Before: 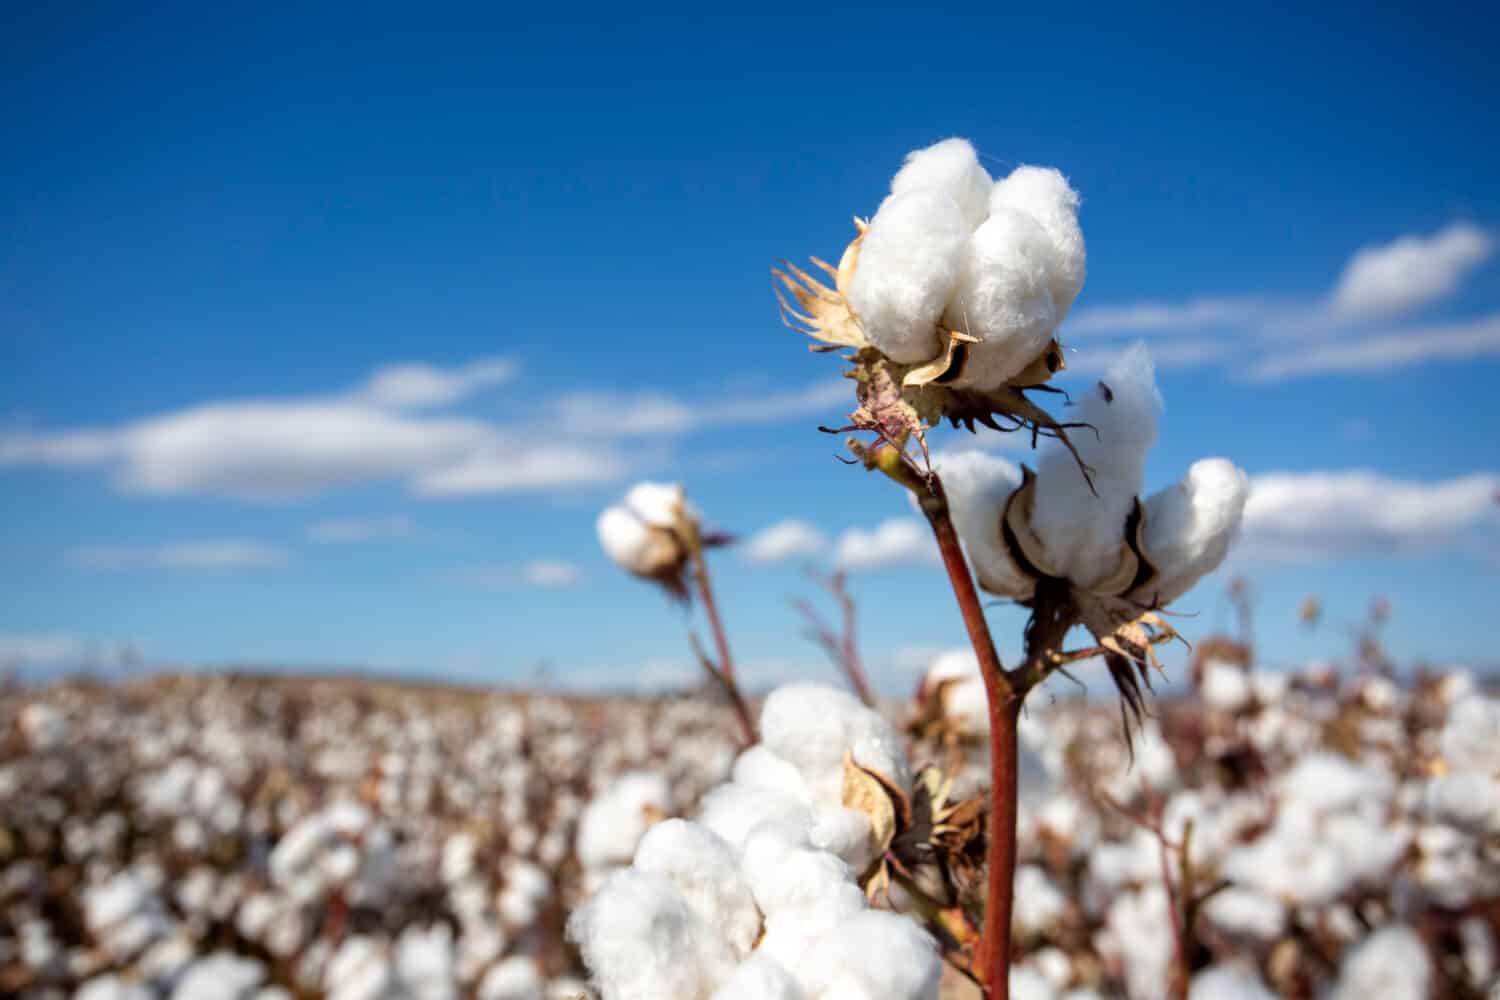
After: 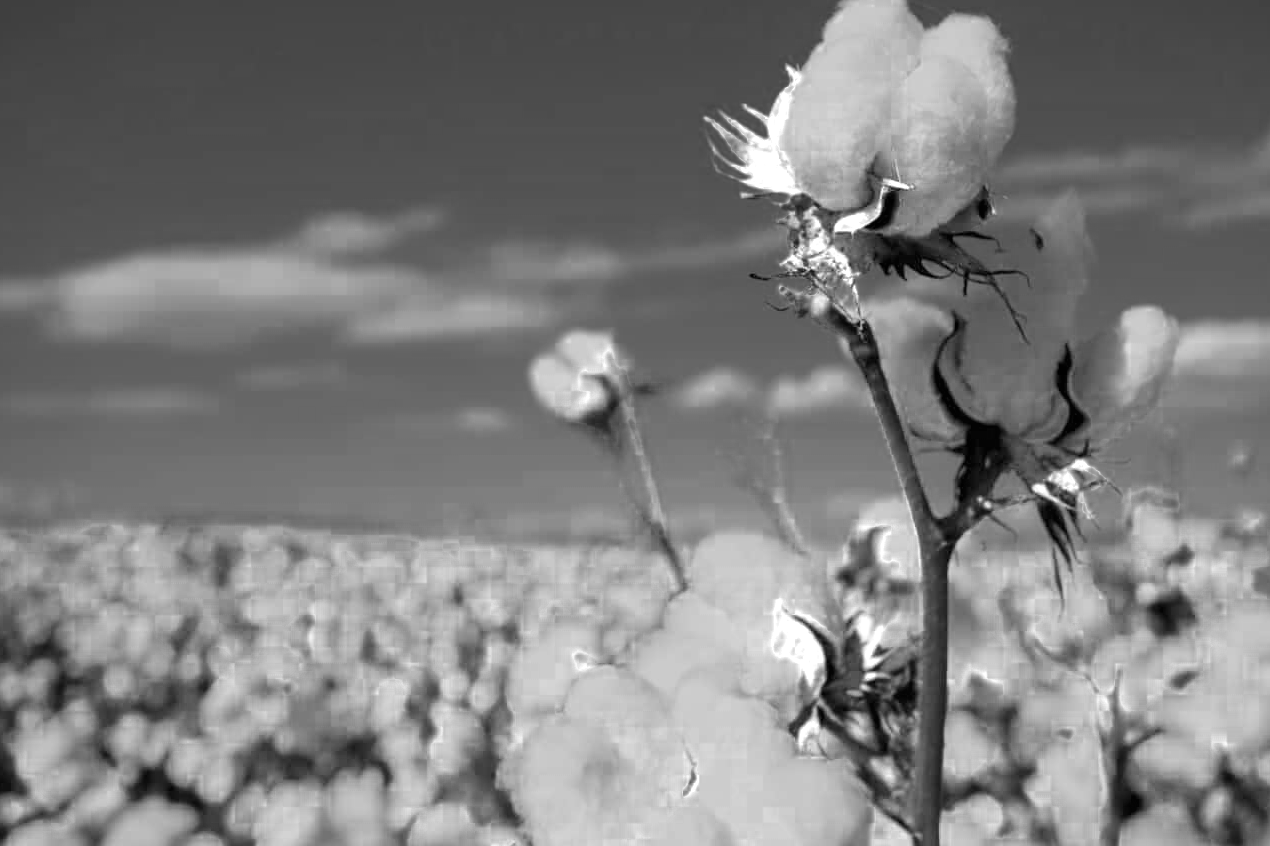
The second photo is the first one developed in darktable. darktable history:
crop and rotate: left 4.606%, top 15.305%, right 10.663%
color balance rgb: linear chroma grading › global chroma 14.757%, perceptual saturation grading › global saturation 25.851%, global vibrance 32.55%
color calibration: illuminant custom, x 0.388, y 0.387, temperature 3836.21 K
exposure: black level correction 0, exposure 0.693 EV, compensate highlight preservation false
color zones: curves: ch0 [(0.002, 0.593) (0.143, 0.417) (0.285, 0.541) (0.455, 0.289) (0.608, 0.327) (0.727, 0.283) (0.869, 0.571) (1, 0.603)]; ch1 [(0, 0) (0.143, 0) (0.286, 0) (0.429, 0) (0.571, 0) (0.714, 0) (0.857, 0)]
